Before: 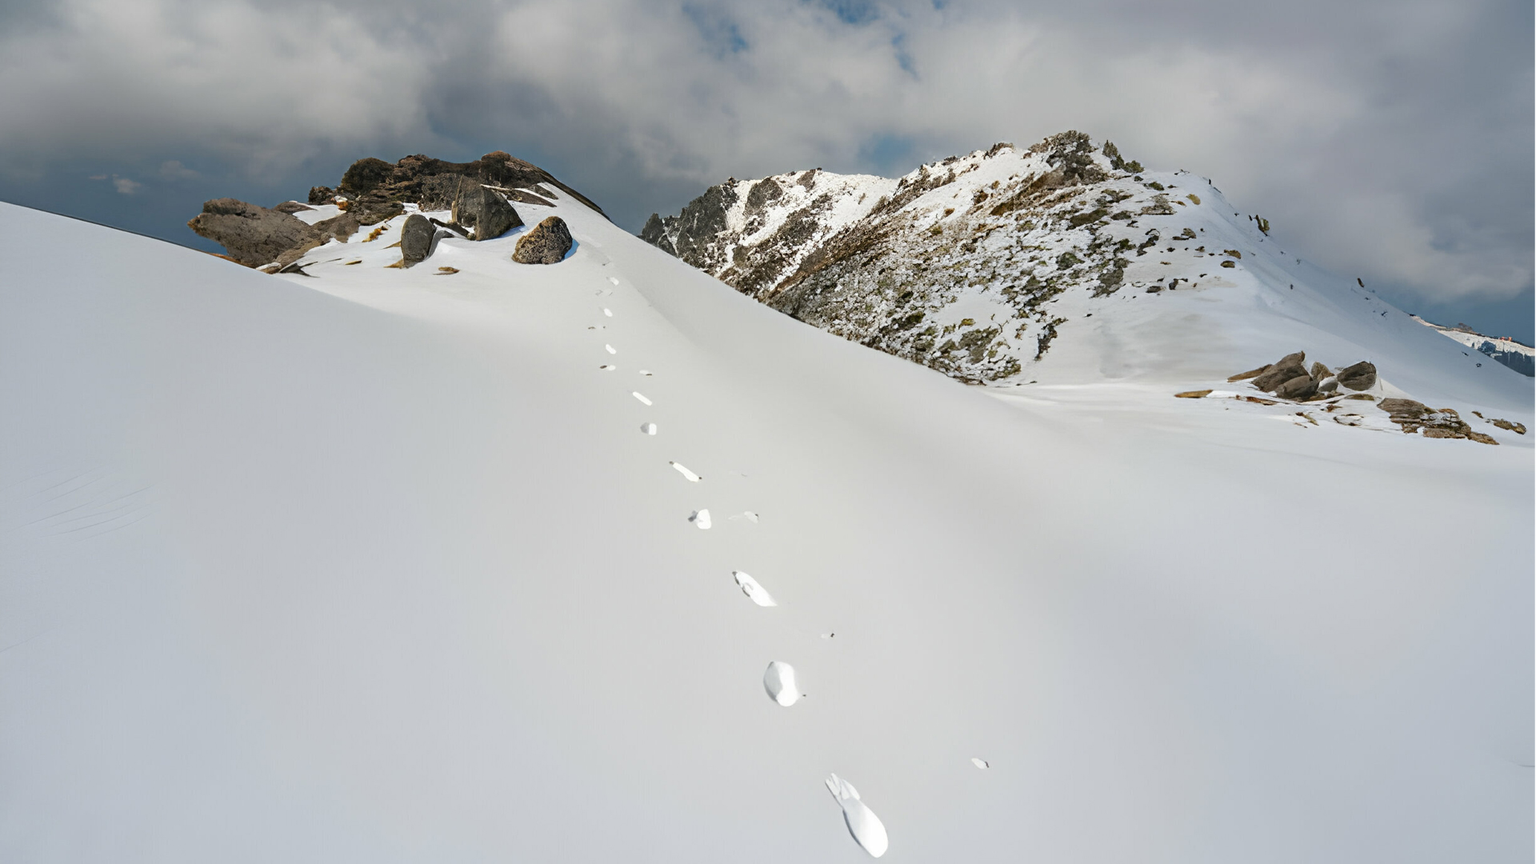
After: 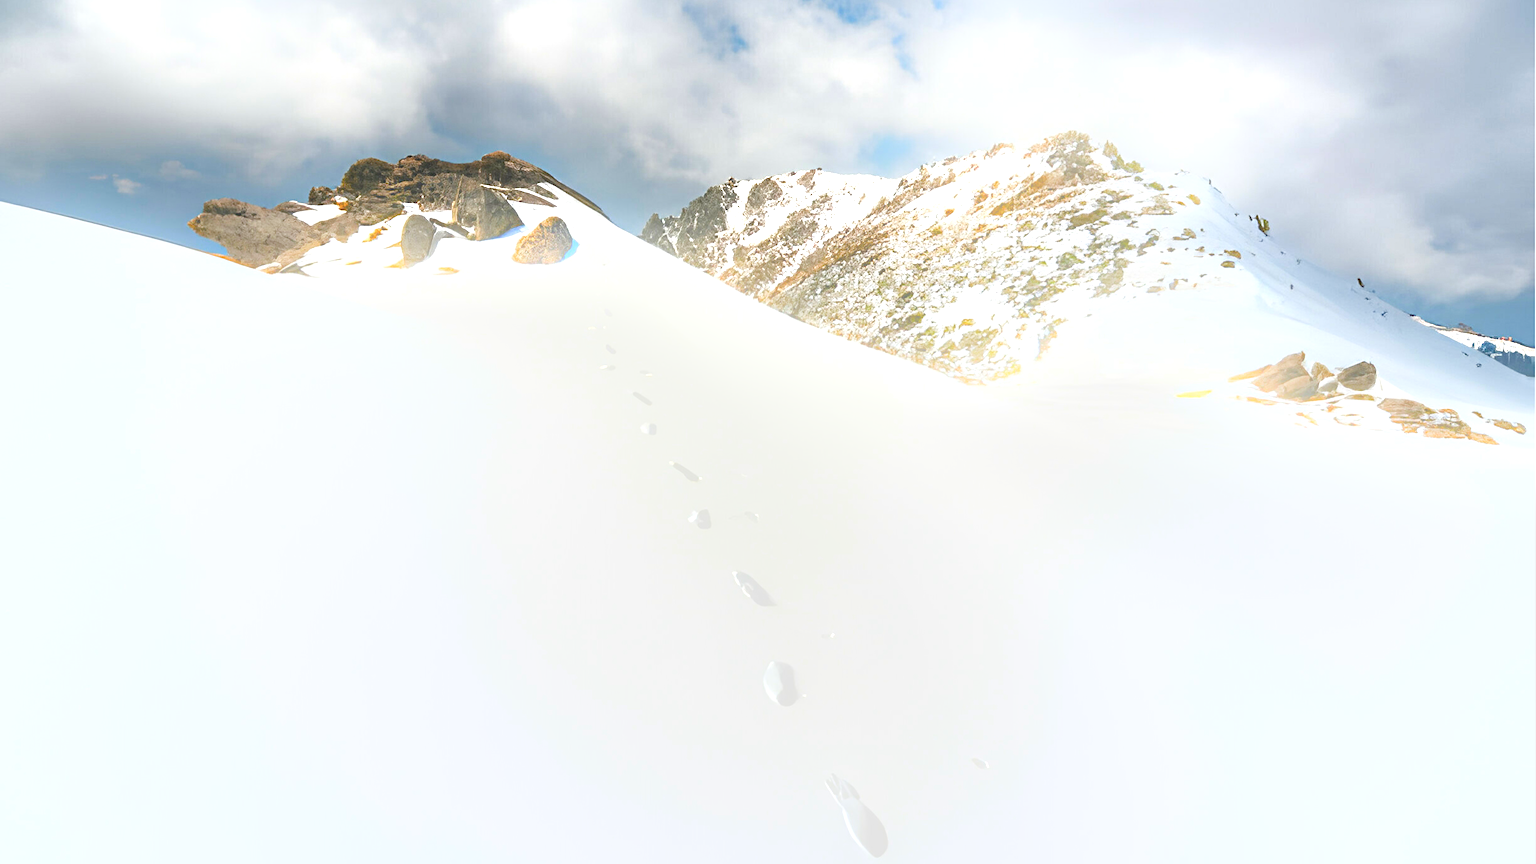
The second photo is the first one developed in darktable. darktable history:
exposure: black level correction 0, exposure 0.7 EV, compensate exposure bias true, compensate highlight preservation false
color balance rgb: perceptual saturation grading › global saturation 25%, perceptual saturation grading › highlights -50%, perceptual saturation grading › shadows 30%, perceptual brilliance grading › global brilliance 12%, global vibrance 20%
tone equalizer: on, module defaults
bloom: size 13.65%, threshold 98.39%, strength 4.82%
